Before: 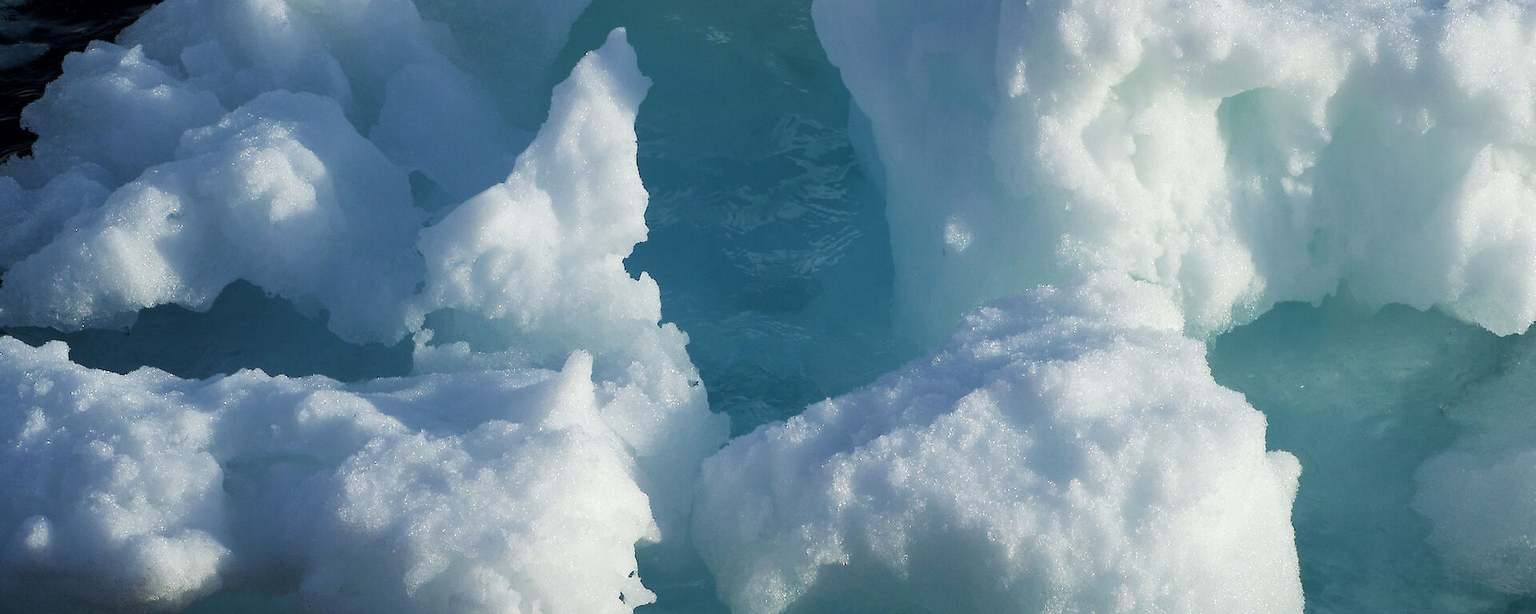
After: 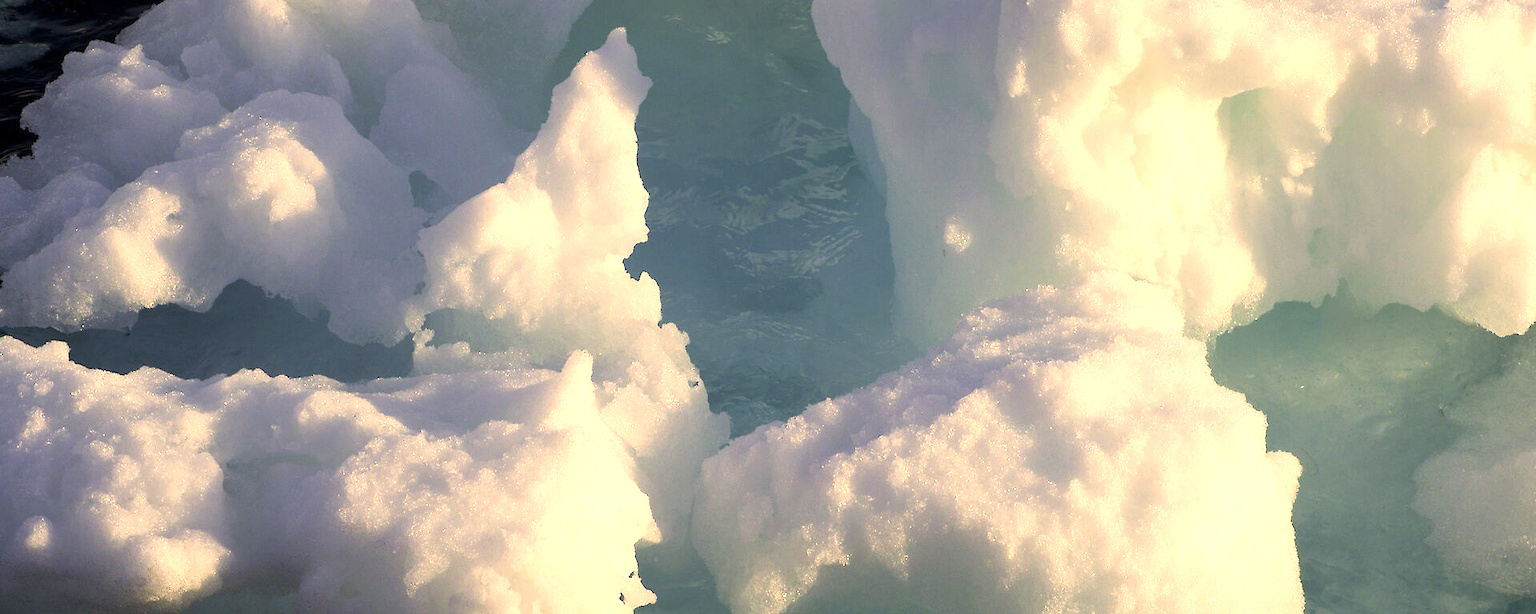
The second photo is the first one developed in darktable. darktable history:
exposure: exposure 0.657 EV, compensate highlight preservation false
color correction: highlights a* 15, highlights b* 31.55
